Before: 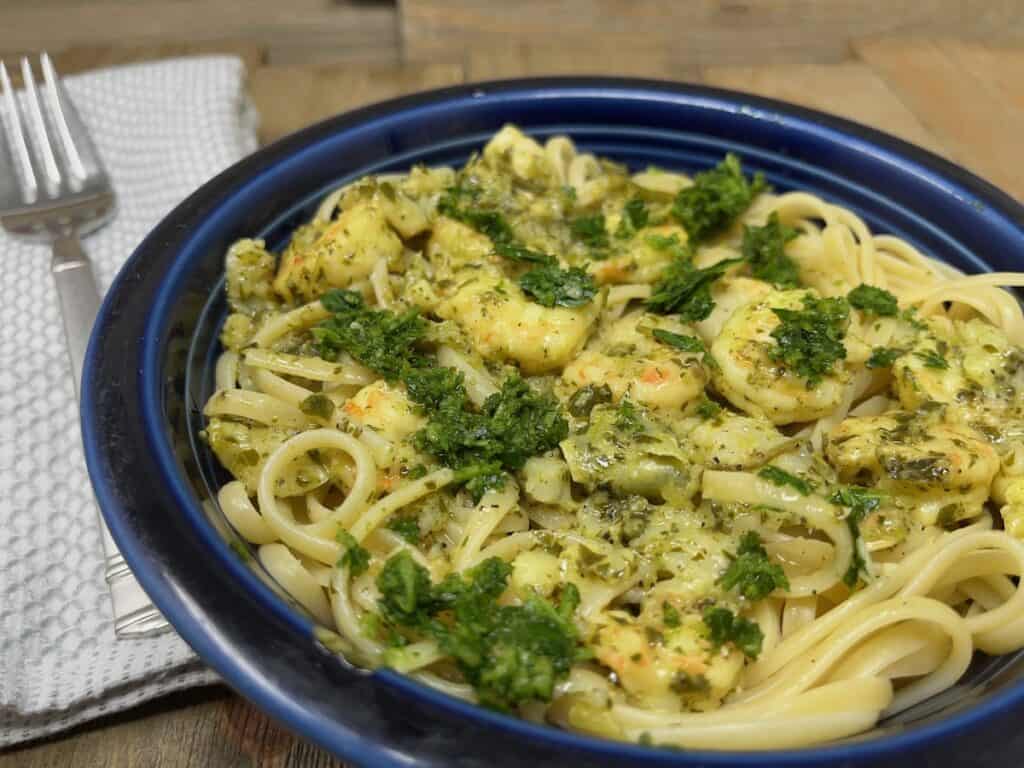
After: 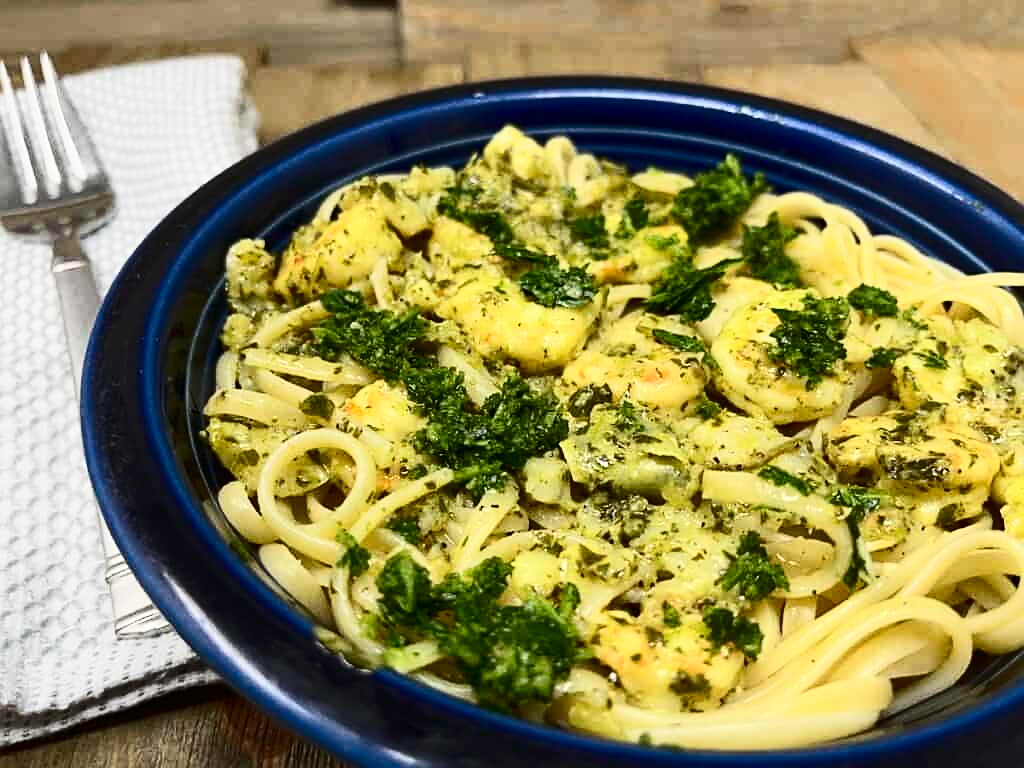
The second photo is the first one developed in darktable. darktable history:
sharpen: on, module defaults
contrast brightness saturation: contrast 0.403, brightness 0.051, saturation 0.251
